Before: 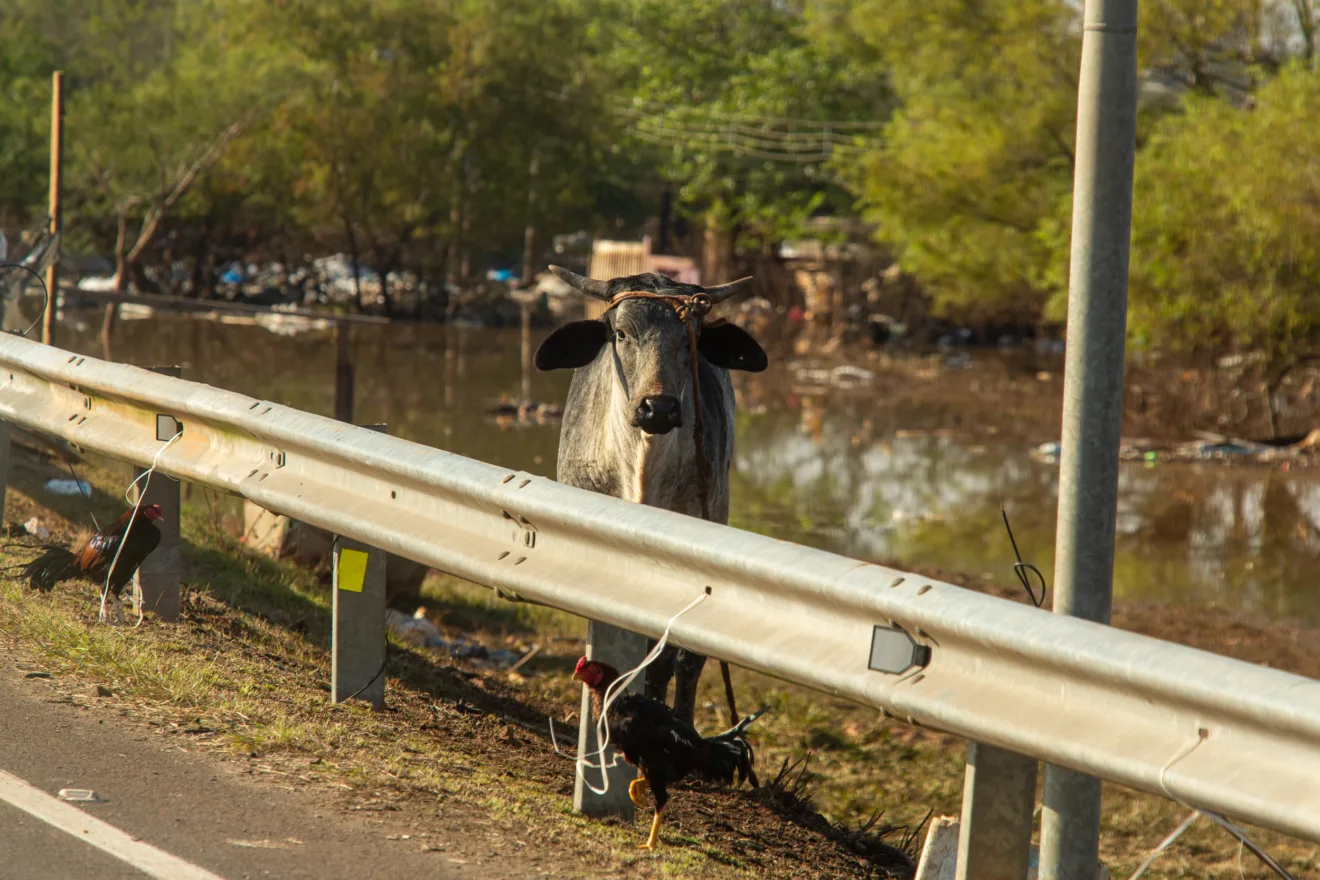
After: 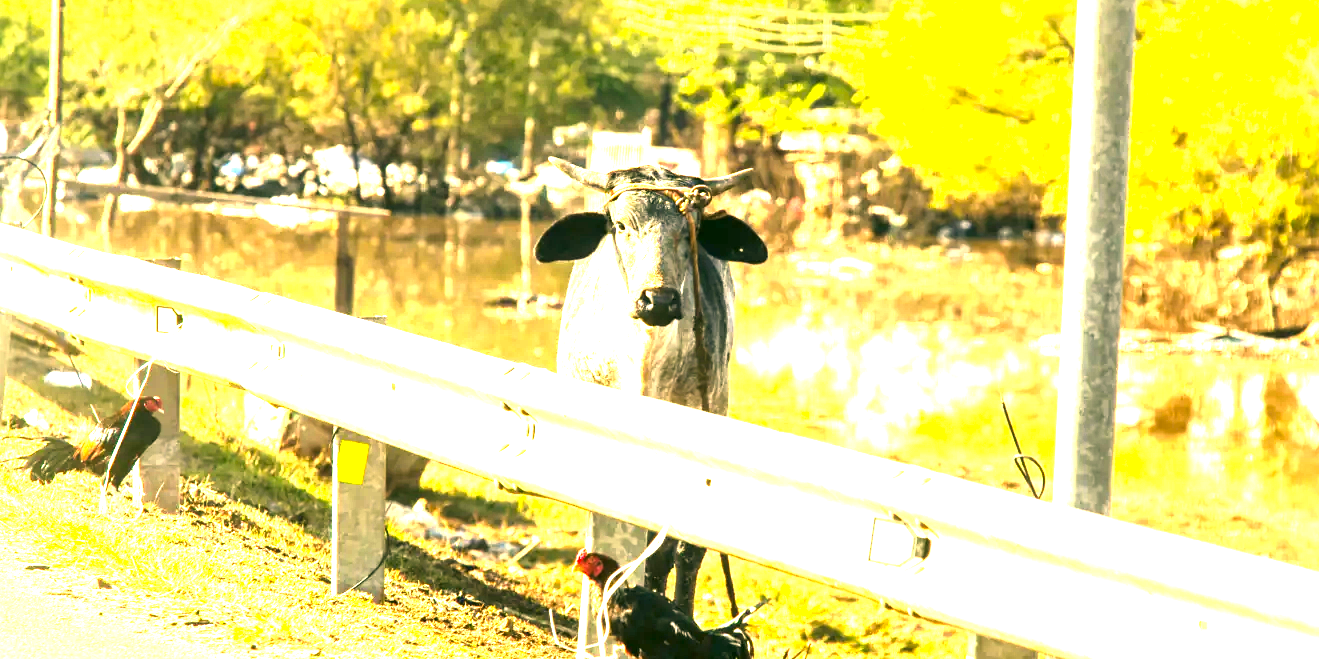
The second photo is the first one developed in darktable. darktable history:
exposure: exposure 2.993 EV, compensate exposure bias true, compensate highlight preservation false
local contrast: mode bilateral grid, contrast 26, coarseness 61, detail 152%, midtone range 0.2
crop and rotate: top 12.456%, bottom 12.563%
tone equalizer: -8 EV -0.736 EV, -7 EV -0.678 EV, -6 EV -0.569 EV, -5 EV -0.401 EV, -3 EV 0.373 EV, -2 EV 0.6 EV, -1 EV 0.678 EV, +0 EV 0.754 EV, edges refinement/feathering 500, mask exposure compensation -1.57 EV, preserve details no
color correction: highlights a* 4.89, highlights b* 23.54, shadows a* -15.87, shadows b* 3.87
